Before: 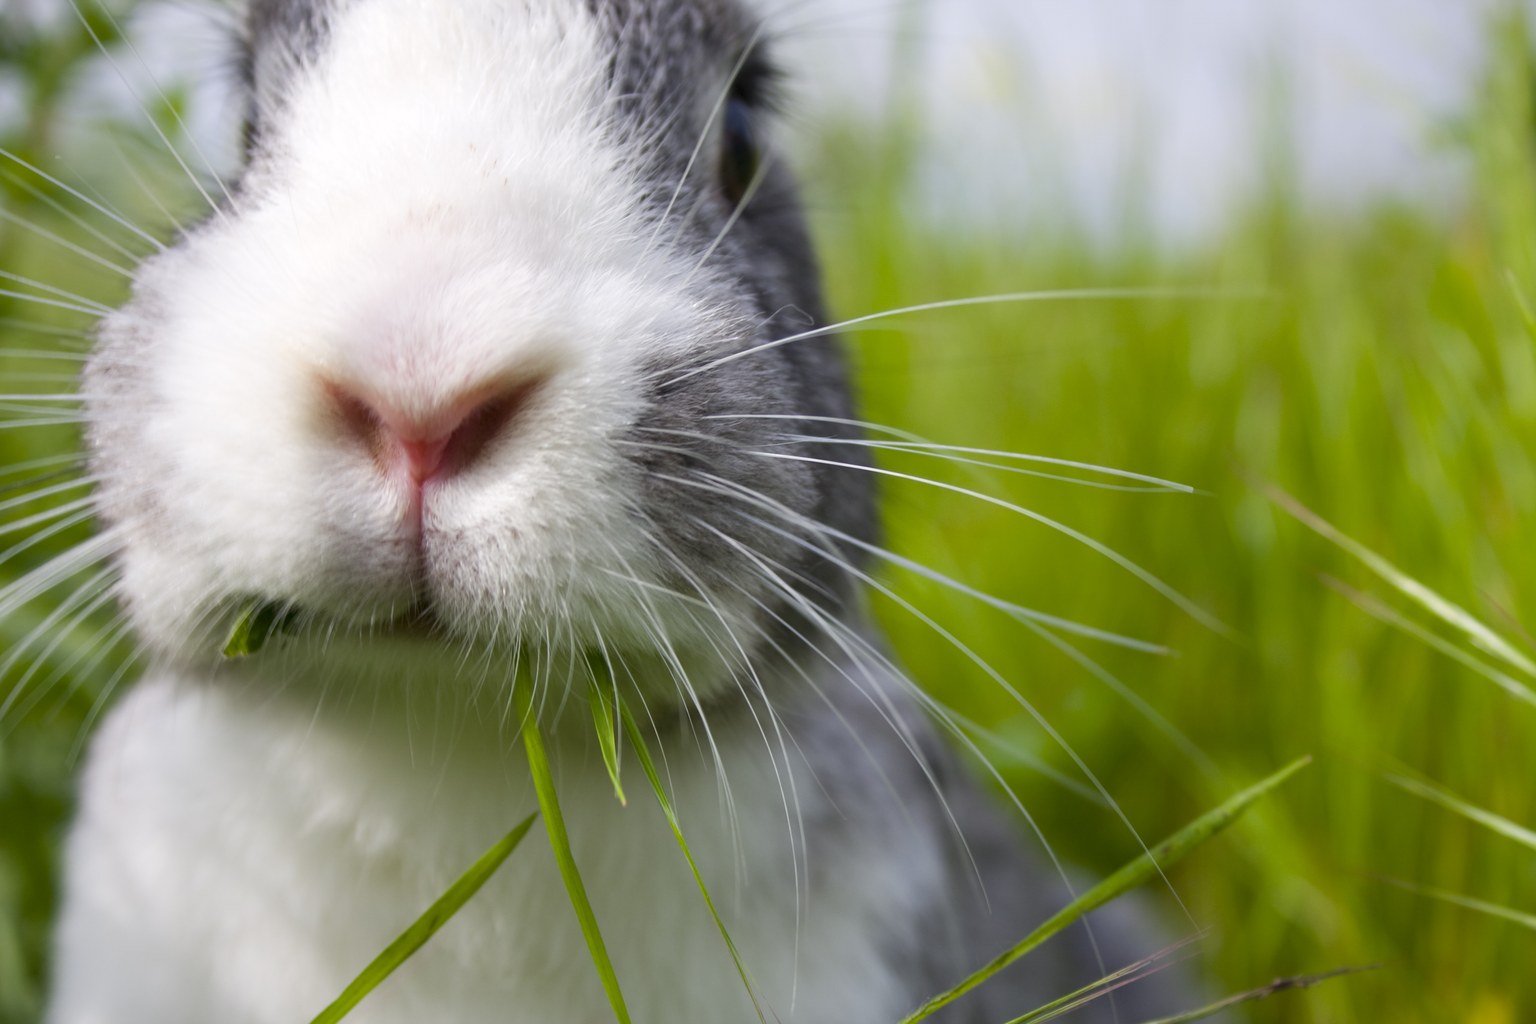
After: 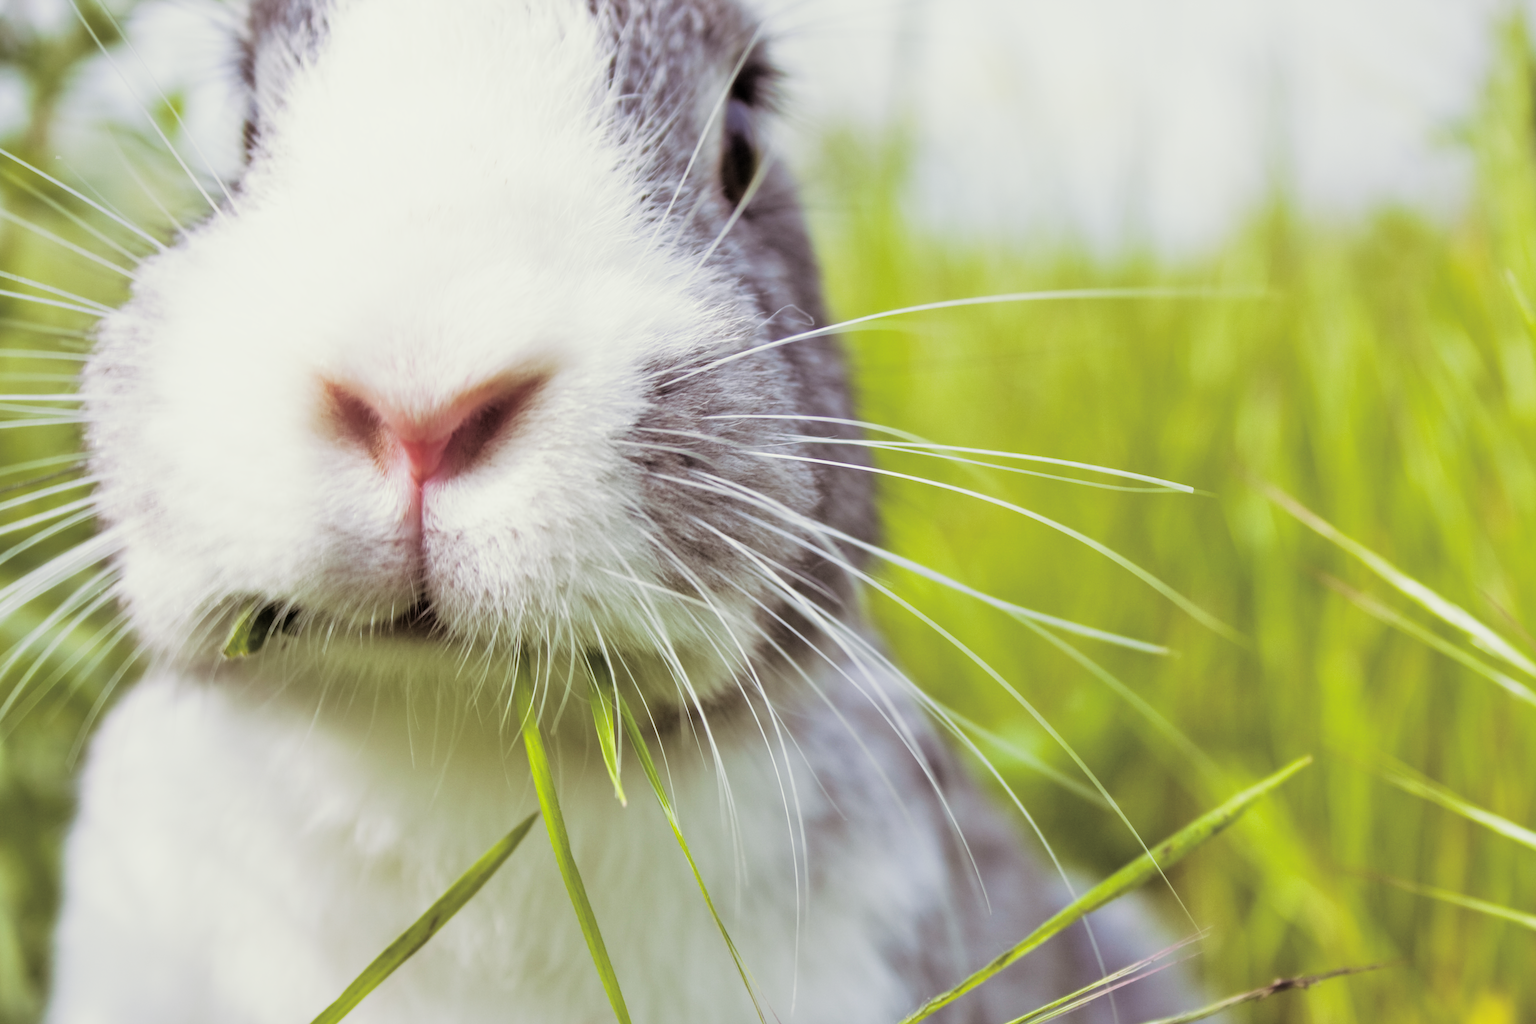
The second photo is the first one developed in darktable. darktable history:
exposure: black level correction 0.001, exposure 0.5 EV, compensate exposure bias true, compensate highlight preservation false
sigmoid: contrast 1.8, skew -0.2, preserve hue 0%, red attenuation 0.1, red rotation 0.035, green attenuation 0.1, green rotation -0.017, blue attenuation 0.15, blue rotation -0.052, base primaries Rec2020
tone equalizer: -7 EV 0.15 EV, -6 EV 0.6 EV, -5 EV 1.15 EV, -4 EV 1.33 EV, -3 EV 1.15 EV, -2 EV 0.6 EV, -1 EV 0.15 EV, mask exposure compensation -0.5 EV
split-toning: shadows › saturation 0.2
